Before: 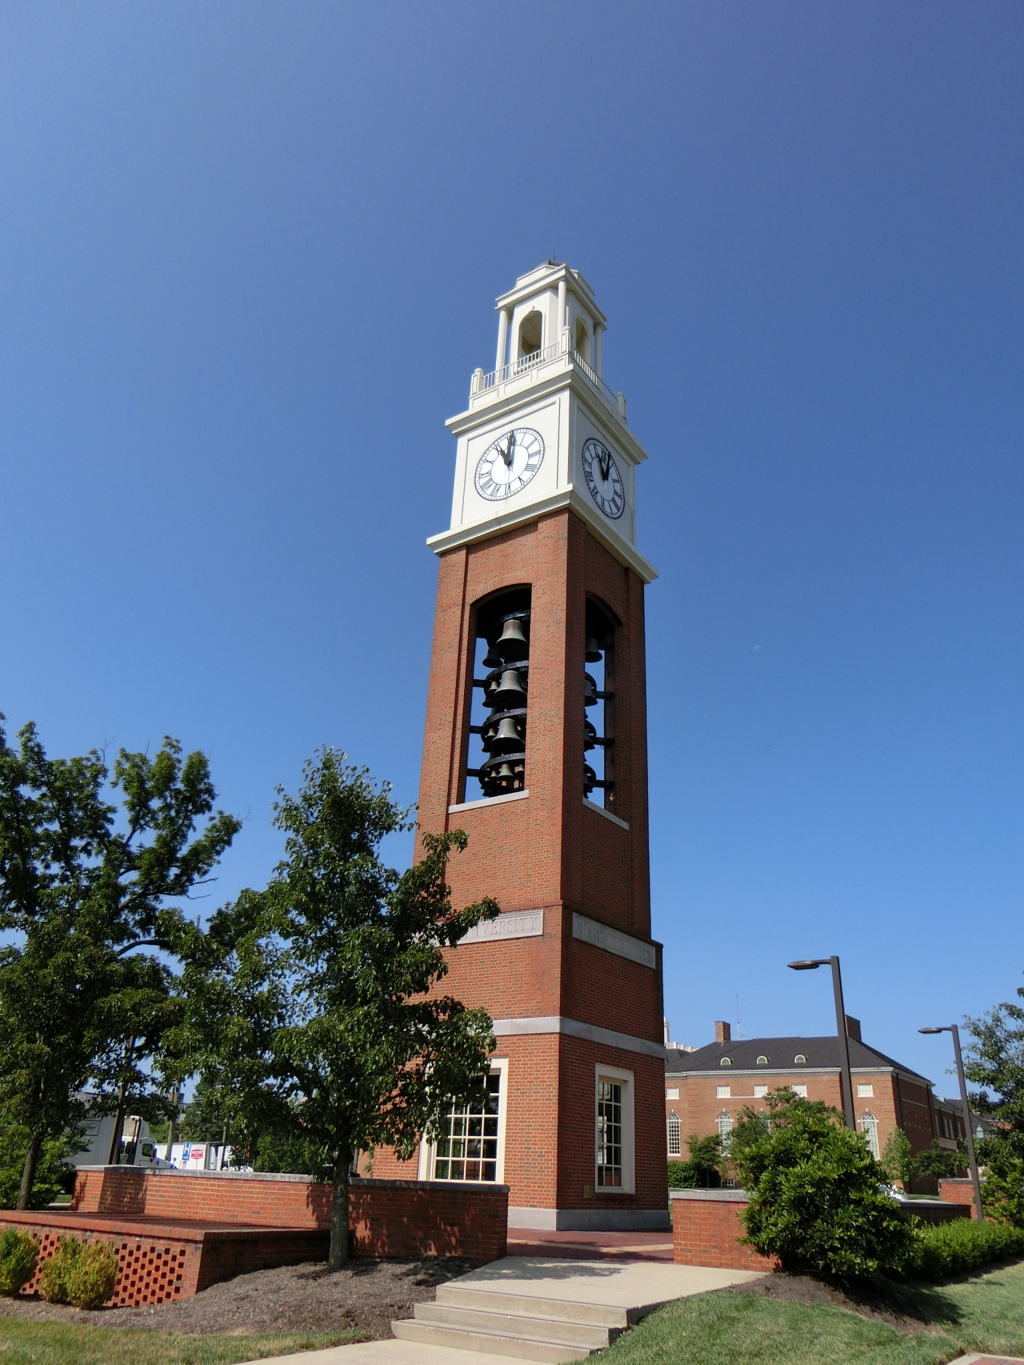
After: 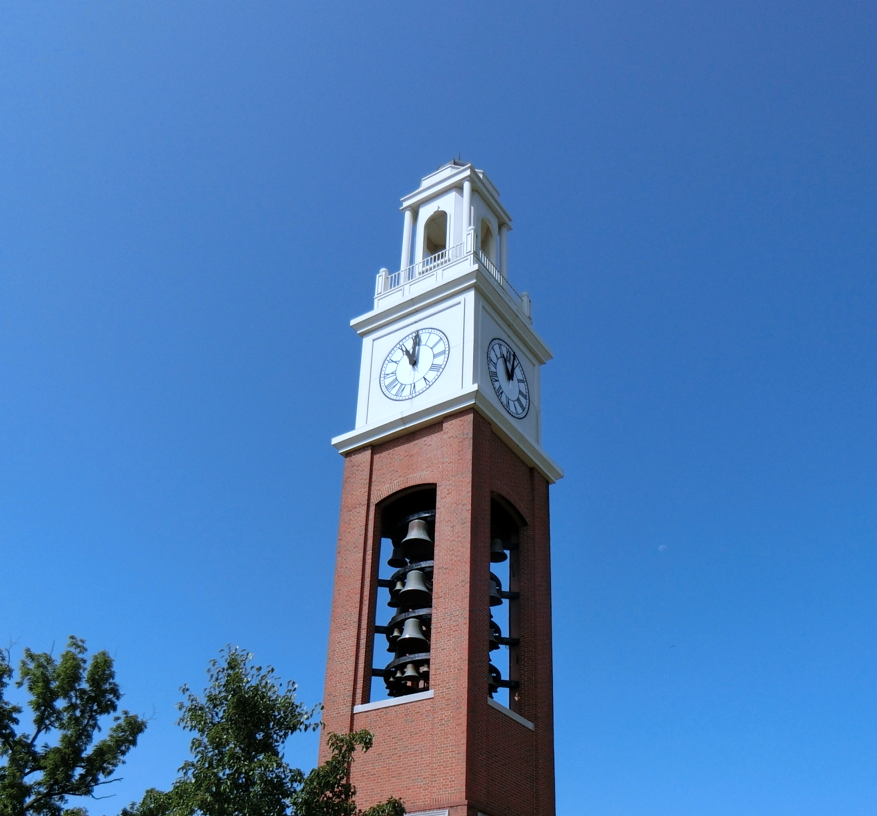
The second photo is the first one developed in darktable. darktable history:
color correction: highlights a* -2.22, highlights b* -18.12
crop and rotate: left 9.291%, top 7.361%, right 5.063%, bottom 32.795%
